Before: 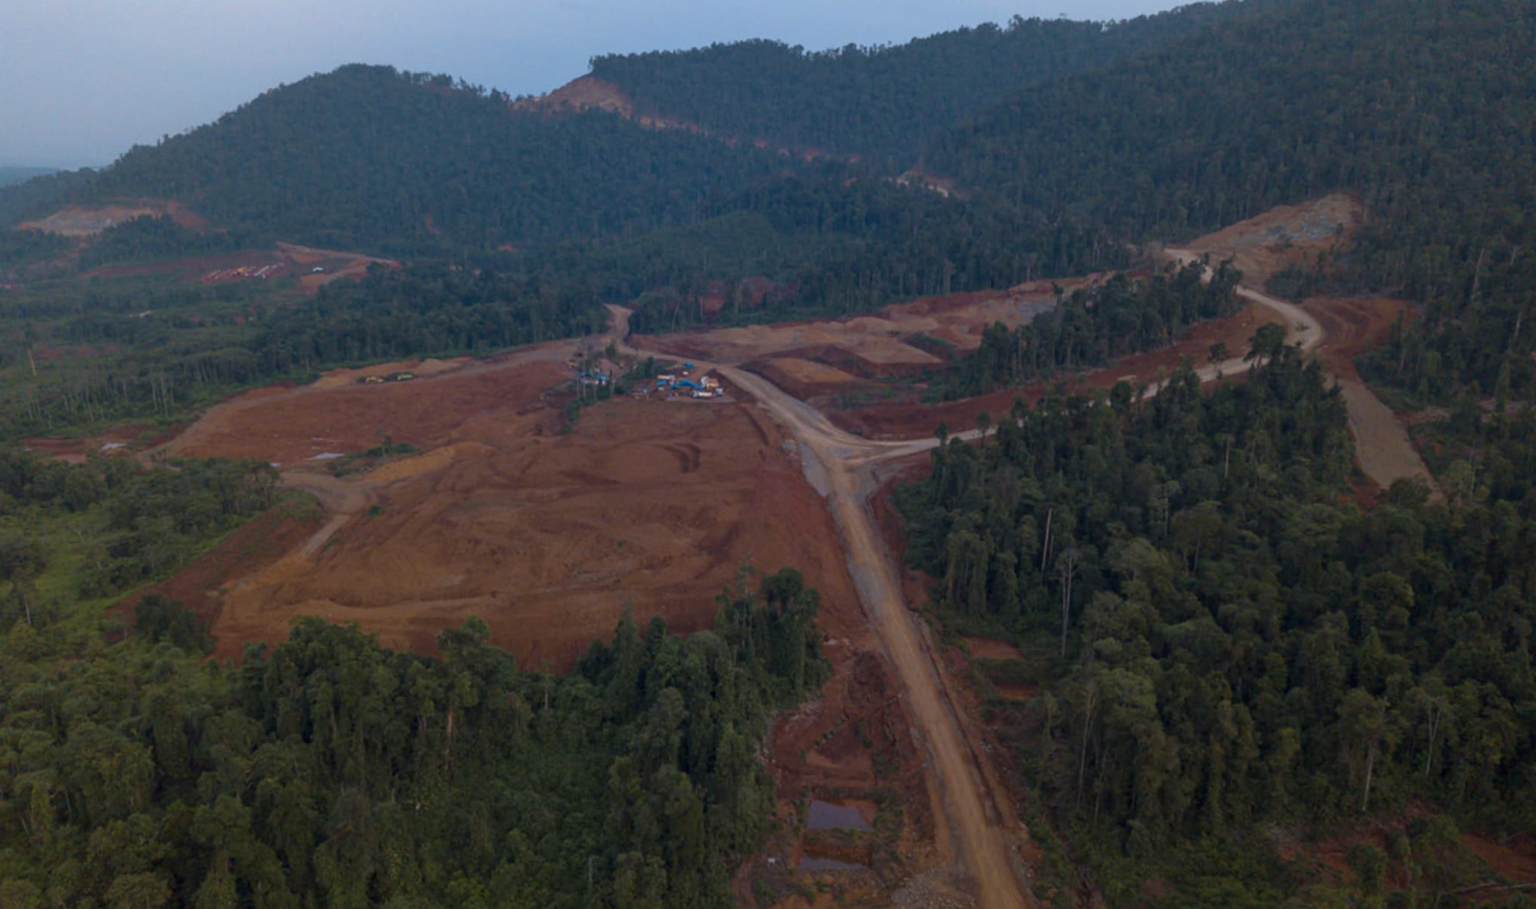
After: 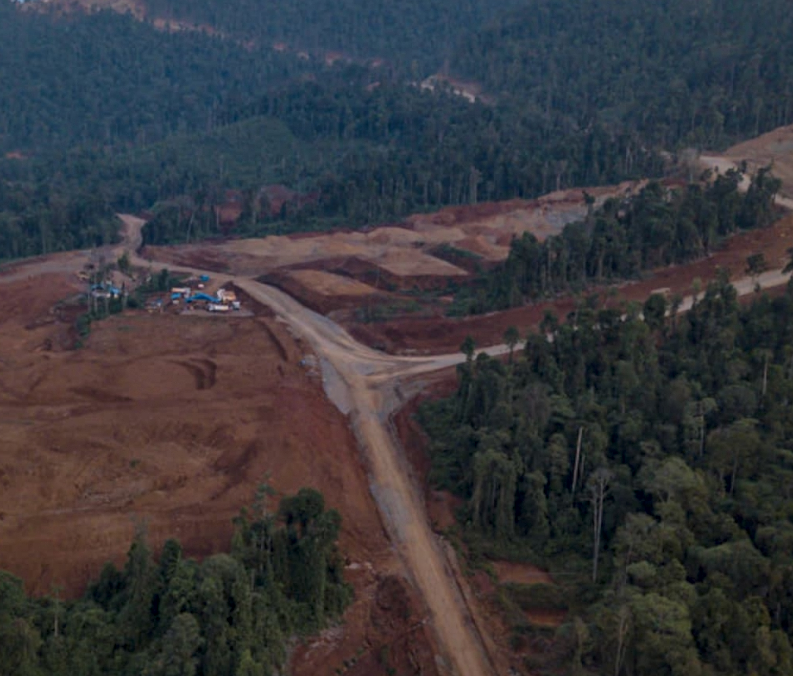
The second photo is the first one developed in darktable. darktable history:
crop: left 32.075%, top 10.976%, right 18.355%, bottom 17.596%
local contrast: mode bilateral grid, contrast 20, coarseness 50, detail 144%, midtone range 0.2
